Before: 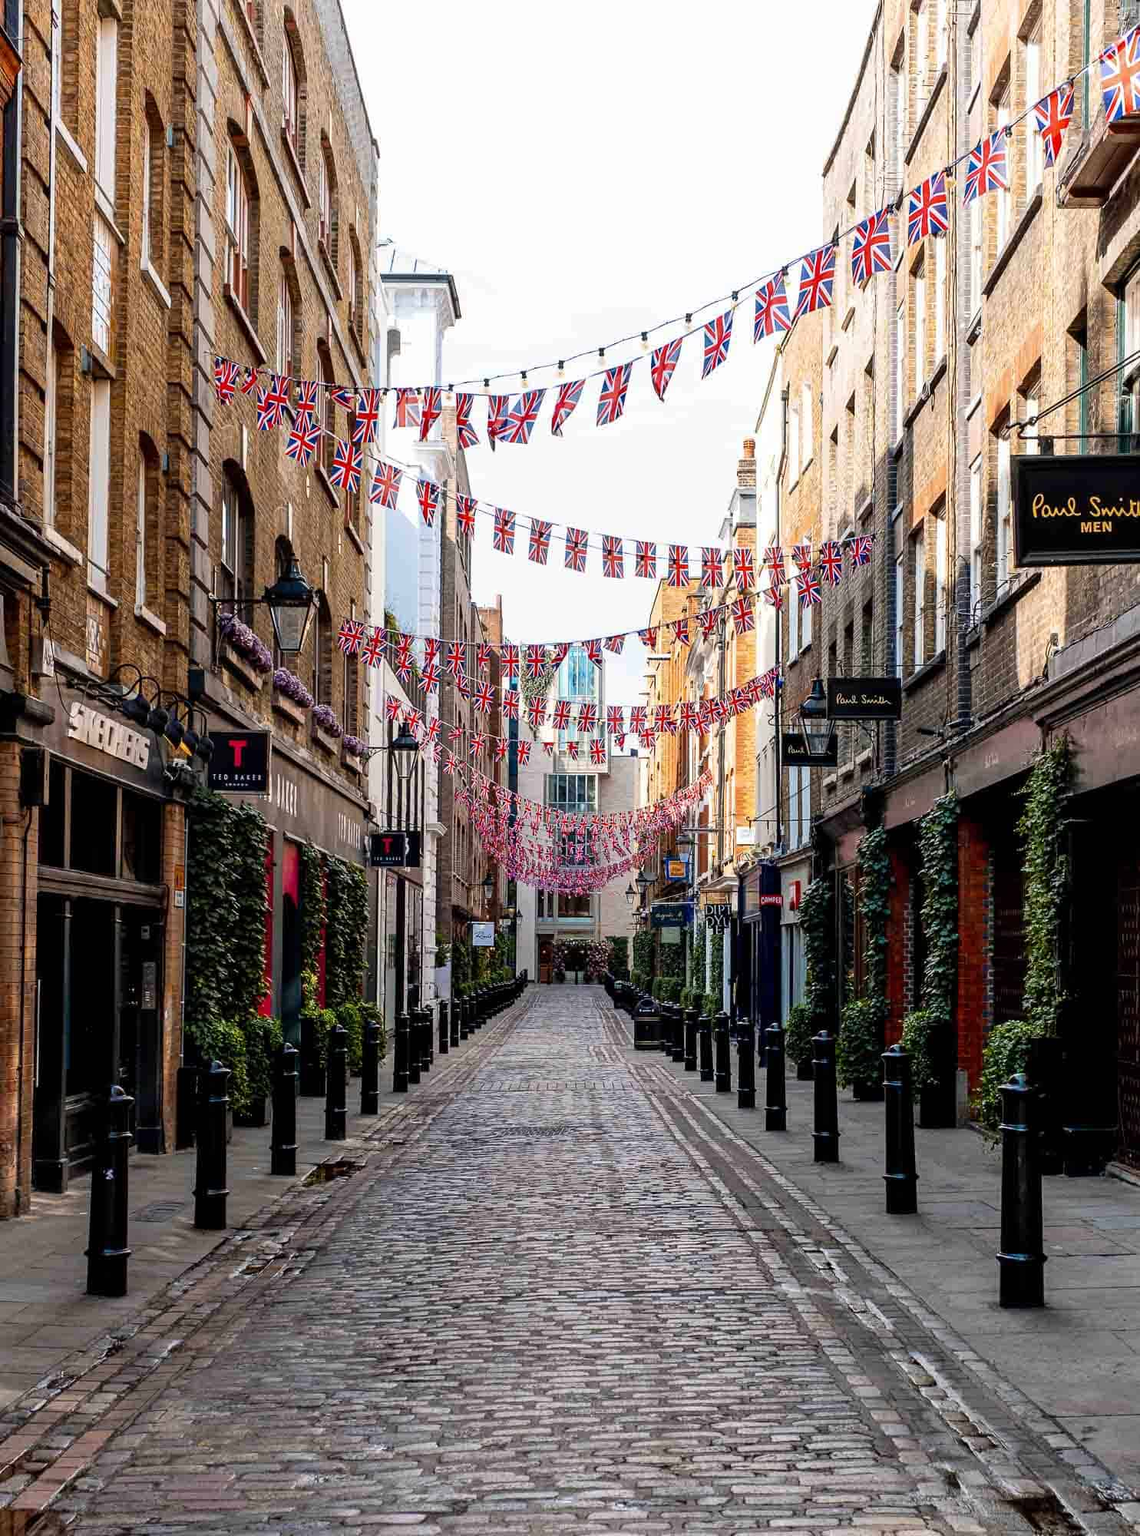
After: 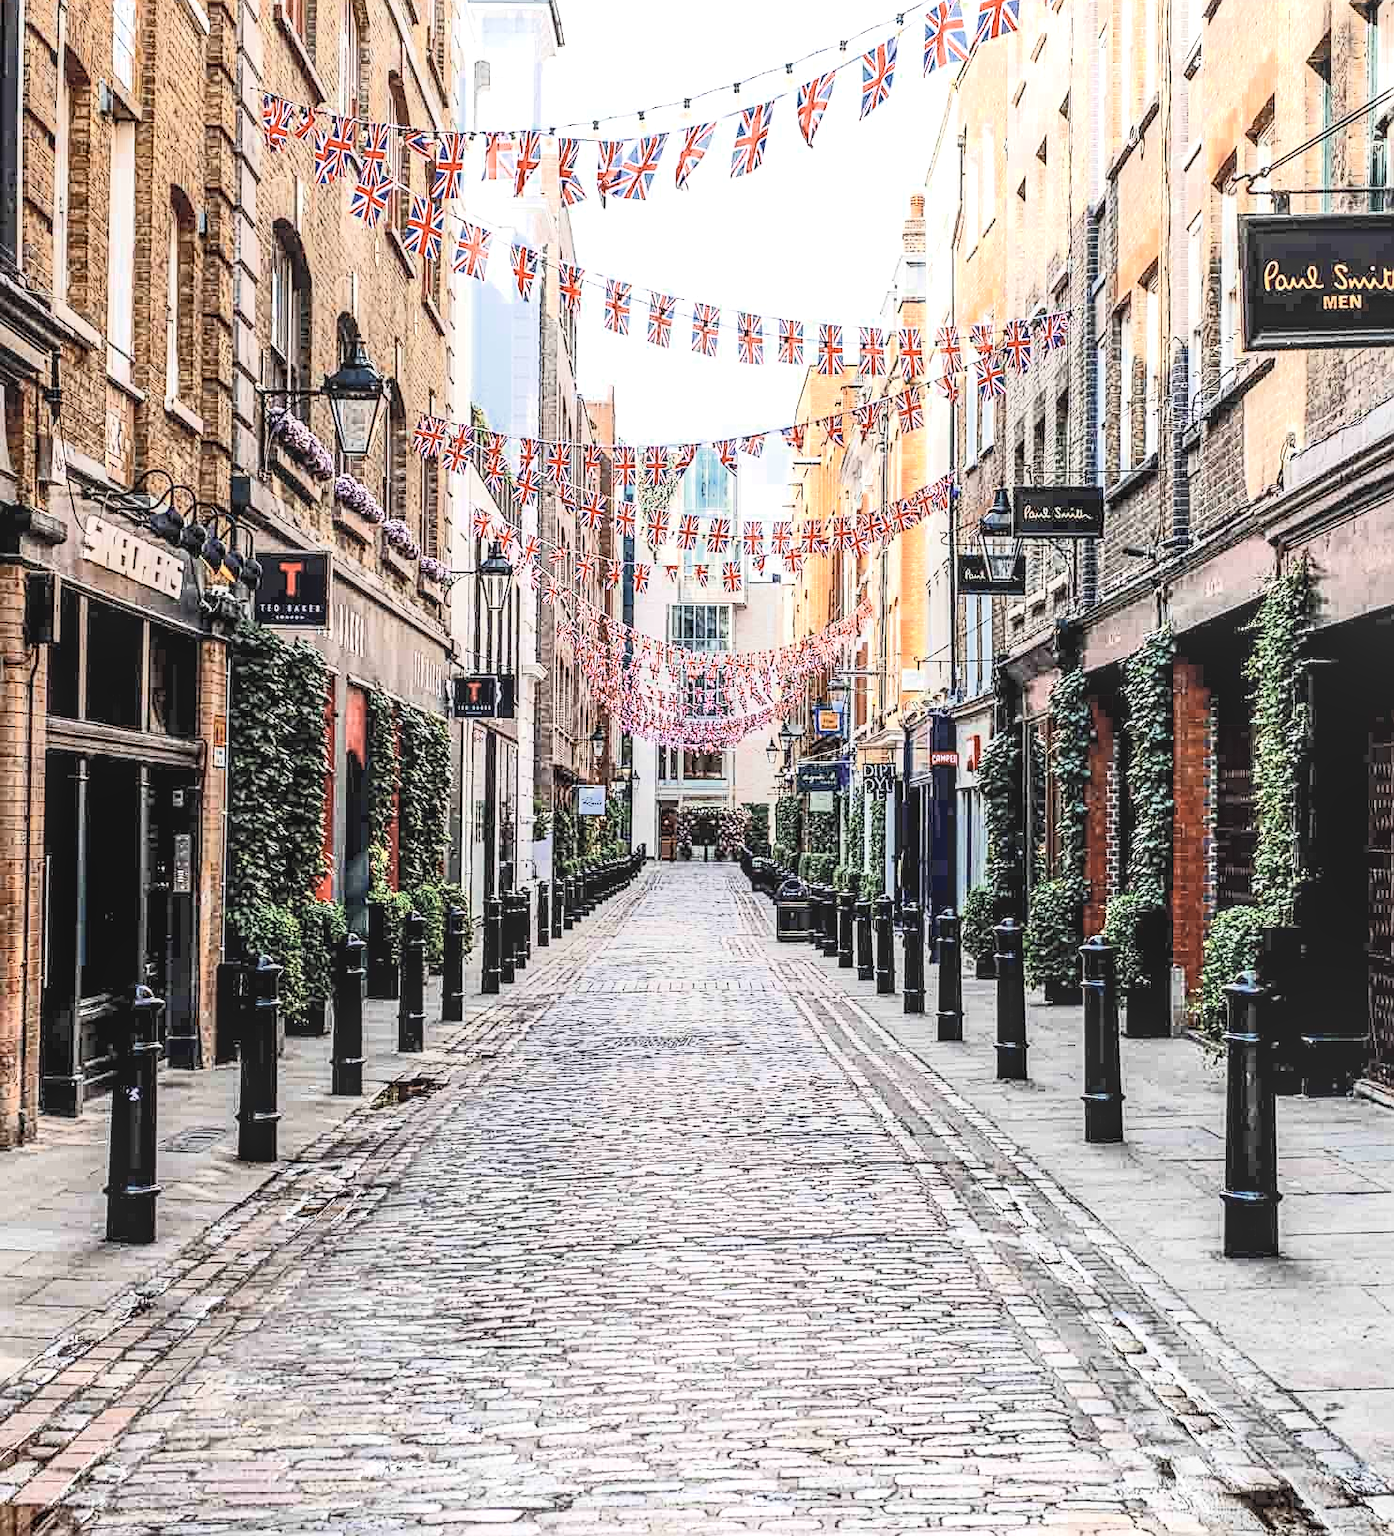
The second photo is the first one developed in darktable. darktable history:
crop and rotate: top 18.283%
contrast brightness saturation: contrast 0.421, brightness 0.548, saturation -0.203
local contrast: highlights 3%, shadows 6%, detail 133%
sharpen: on, module defaults
exposure: black level correction 0.001, exposure 1.116 EV, compensate exposure bias true, compensate highlight preservation false
contrast equalizer: y [[0.5, 0.5, 0.478, 0.5, 0.5, 0.5], [0.5 ×6], [0.5 ×6], [0 ×6], [0 ×6]]
color zones: curves: ch0 [(0, 0.5) (0.125, 0.4) (0.25, 0.5) (0.375, 0.4) (0.5, 0.4) (0.625, 0.35) (0.75, 0.35) (0.875, 0.5)]; ch1 [(0, 0.35) (0.125, 0.45) (0.25, 0.35) (0.375, 0.35) (0.5, 0.35) (0.625, 0.35) (0.75, 0.45) (0.875, 0.35)]; ch2 [(0, 0.6) (0.125, 0.5) (0.25, 0.5) (0.375, 0.6) (0.5, 0.6) (0.625, 0.5) (0.75, 0.5) (0.875, 0.5)]
